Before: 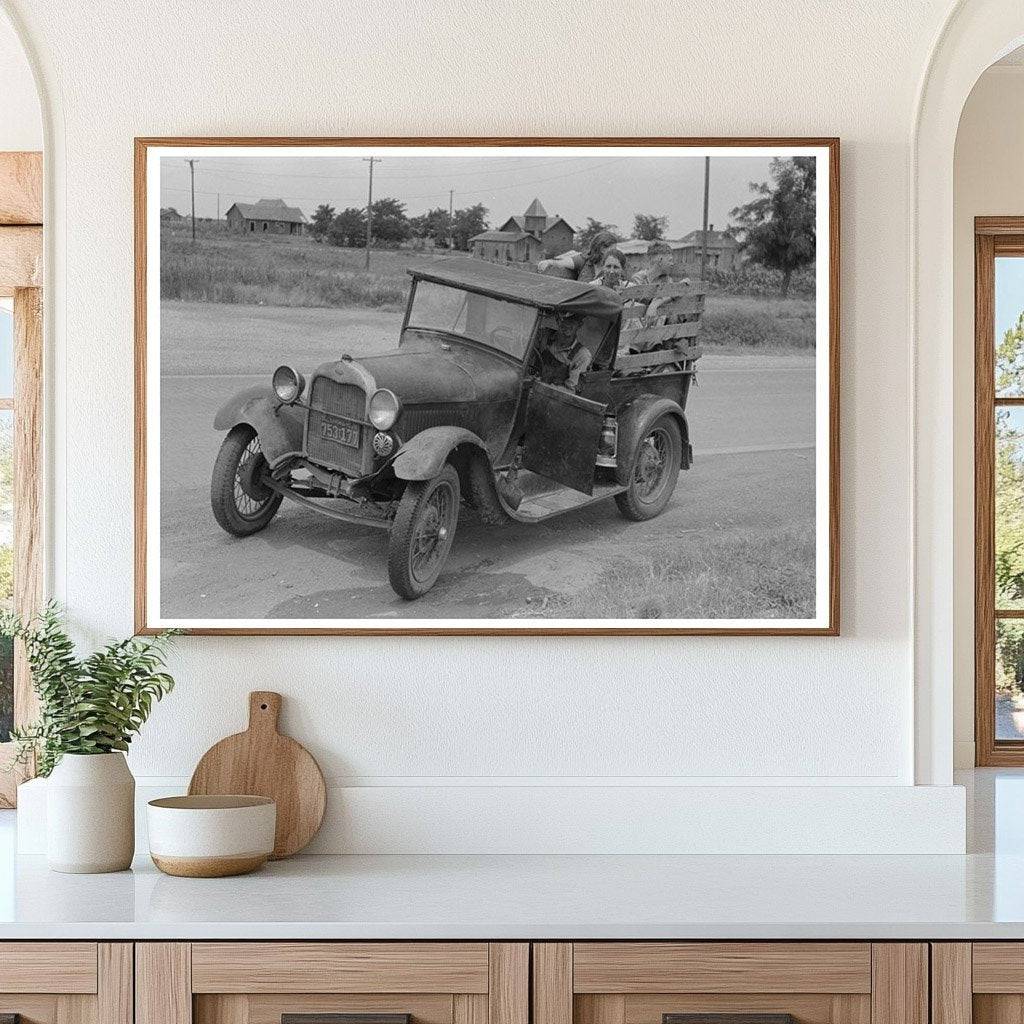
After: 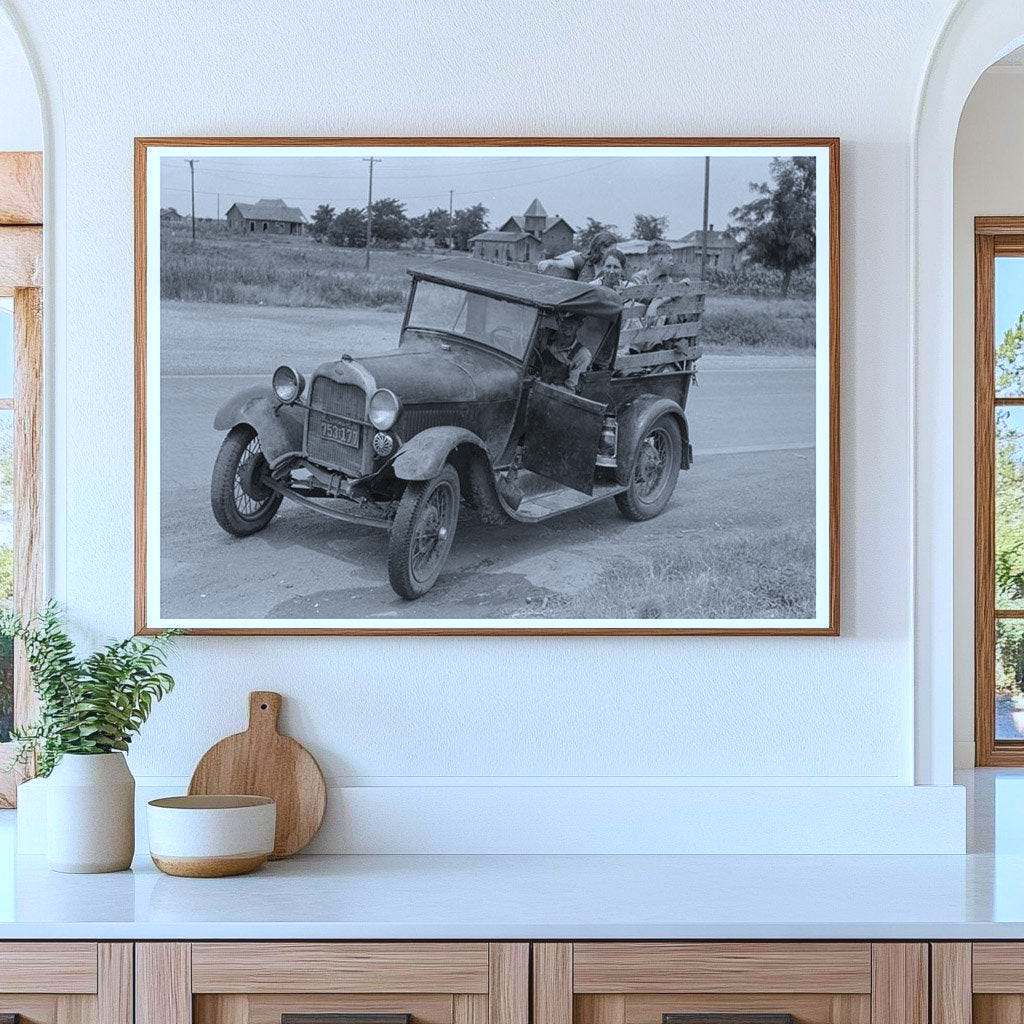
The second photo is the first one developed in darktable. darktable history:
color calibration: x 0.37, y 0.382, temperature 4313.32 K
contrast brightness saturation: contrast 0.09, saturation 0.28
local contrast: detail 110%
